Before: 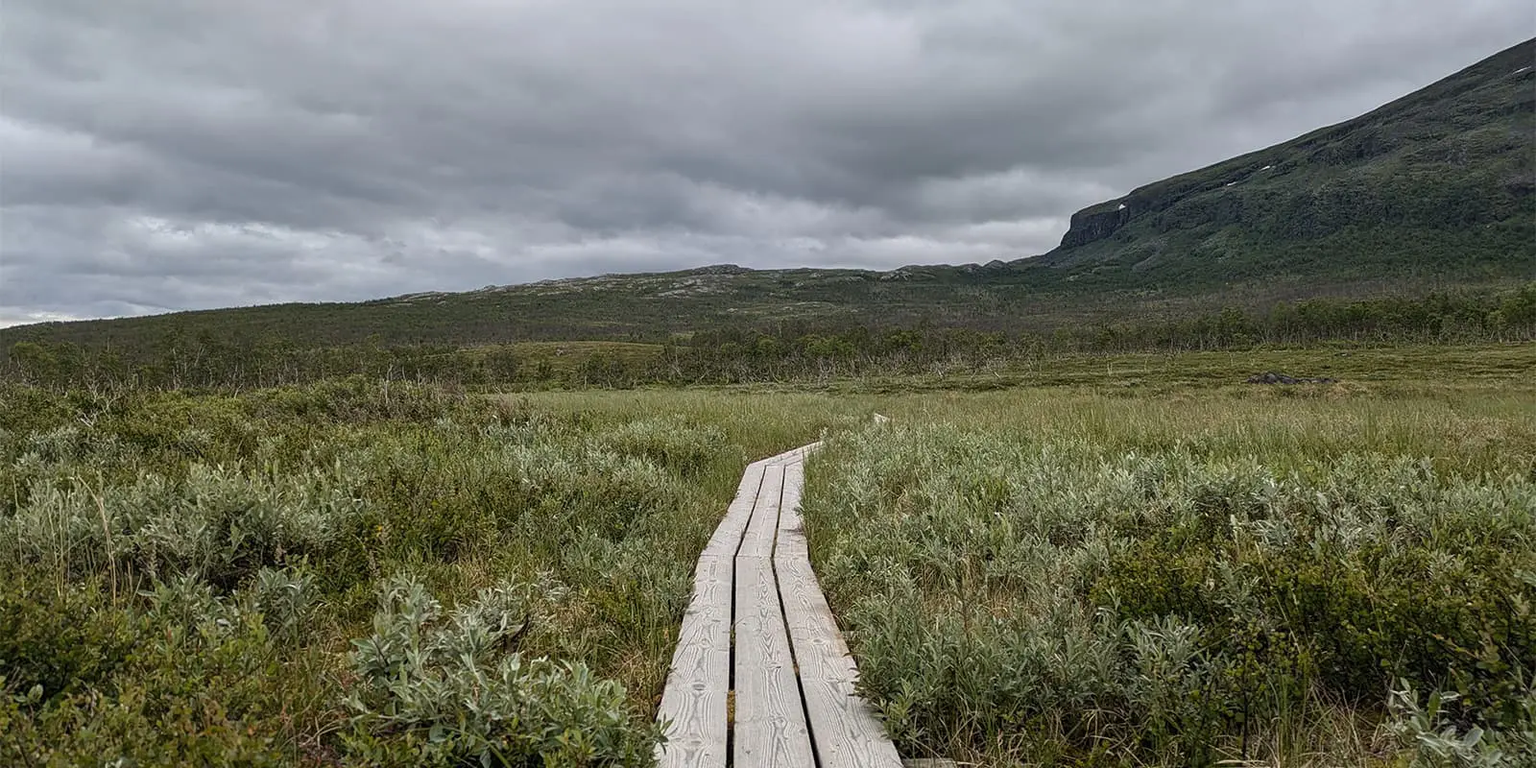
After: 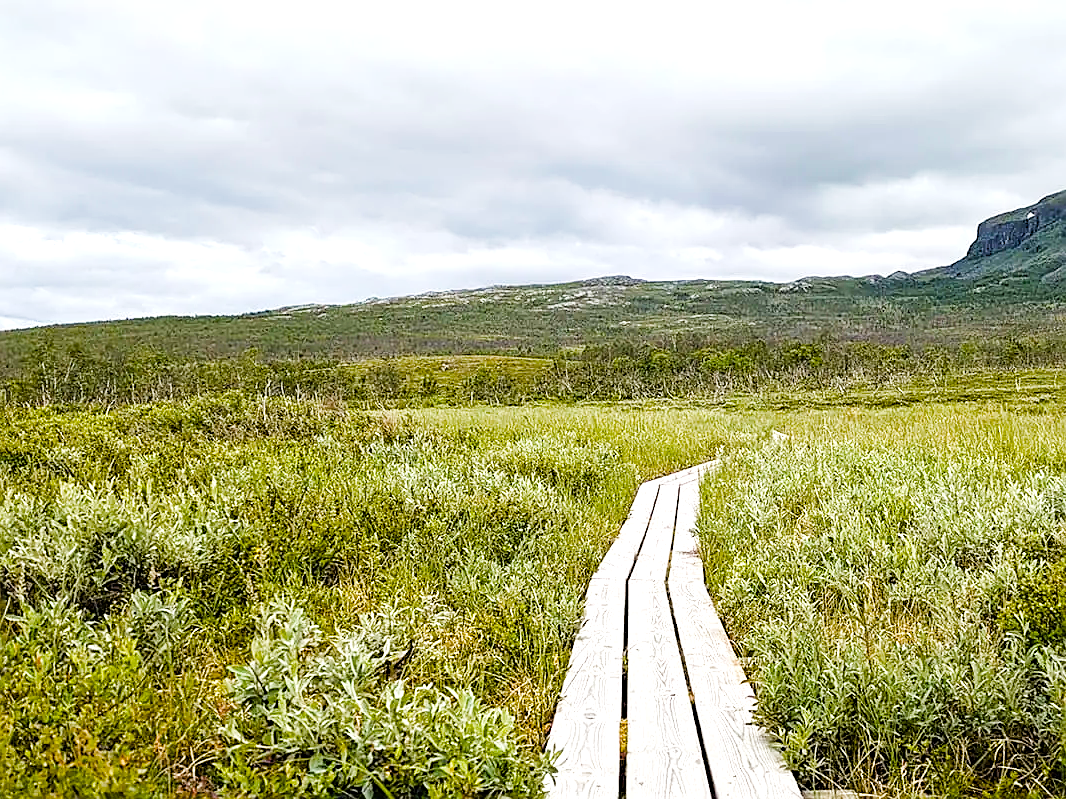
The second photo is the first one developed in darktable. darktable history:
sharpen: on, module defaults
base curve: curves: ch0 [(0, 0) (0.204, 0.334) (0.55, 0.733) (1, 1)], preserve colors none
tone equalizer: -8 EV -0.775 EV, -7 EV -0.739 EV, -6 EV -0.638 EV, -5 EV -0.405 EV, -3 EV 0.395 EV, -2 EV 0.6 EV, -1 EV 0.698 EV, +0 EV 0.76 EV
exposure: exposure -0.023 EV, compensate exposure bias true, compensate highlight preservation false
color balance rgb: perceptual saturation grading › global saturation 27.851%, perceptual saturation grading › highlights -25.725%, perceptual saturation grading › mid-tones 25.296%, perceptual saturation grading › shadows 49.932%, perceptual brilliance grading › global brilliance 10.013%, perceptual brilliance grading › shadows 14.318%, global vibrance 20%
crop and rotate: left 8.679%, right 24.644%
